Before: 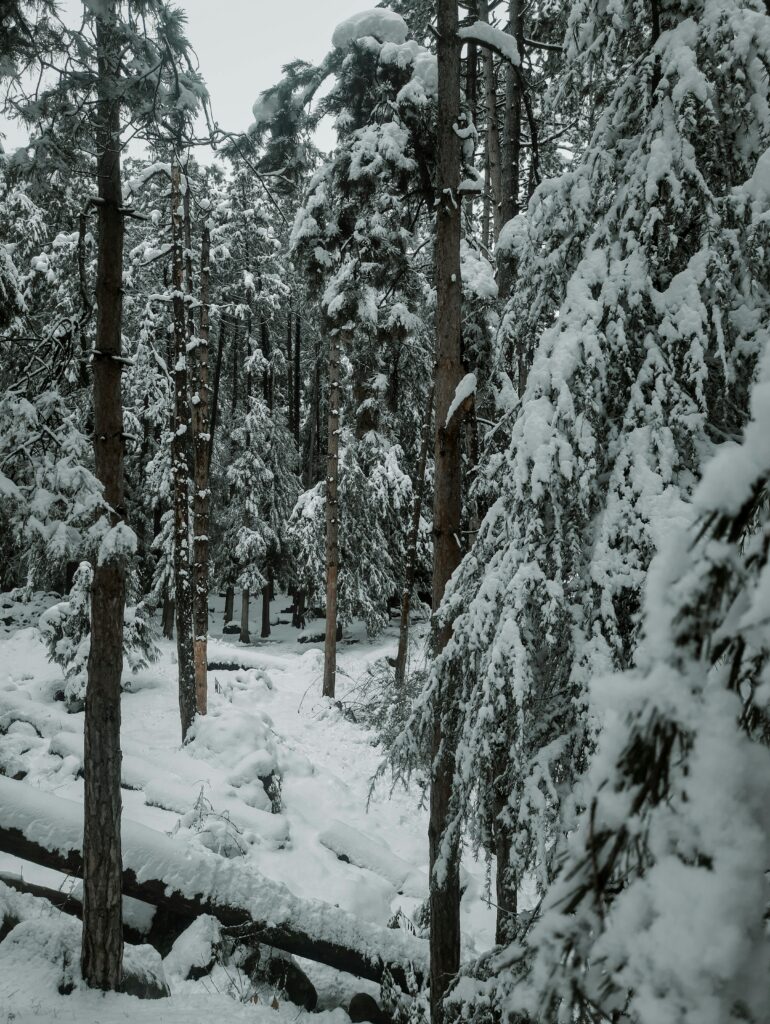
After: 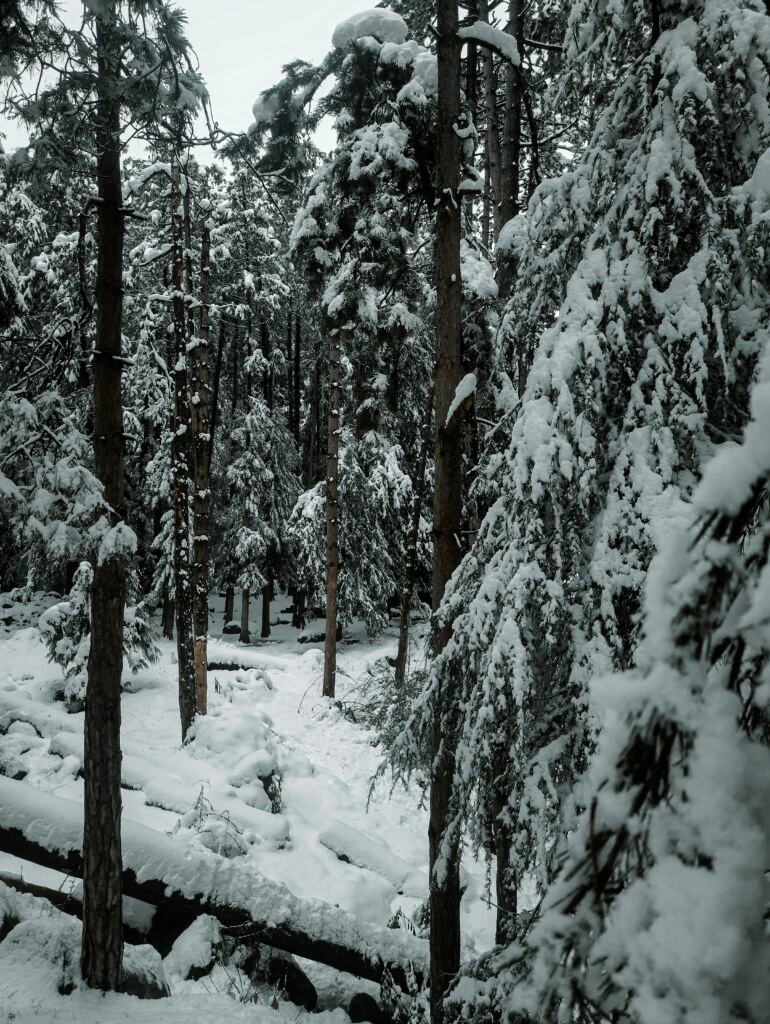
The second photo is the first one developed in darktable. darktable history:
contrast equalizer: y [[0.5, 0.5, 0.468, 0.5, 0.5, 0.5], [0.5 ×6], [0.5 ×6], [0 ×6], [0 ×6]]
color balance rgb: shadows lift › luminance -10%, power › luminance -9%, linear chroma grading › global chroma 10%, global vibrance 10%, contrast 15%, saturation formula JzAzBz (2021)
